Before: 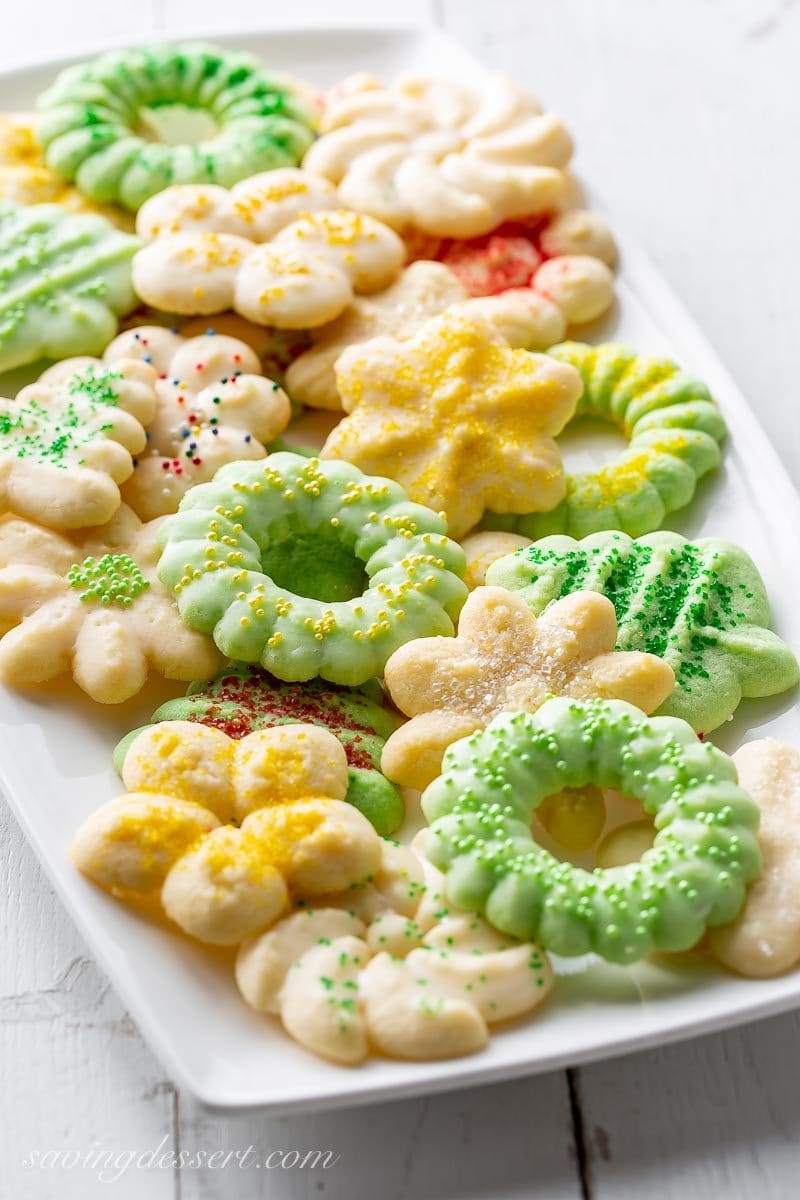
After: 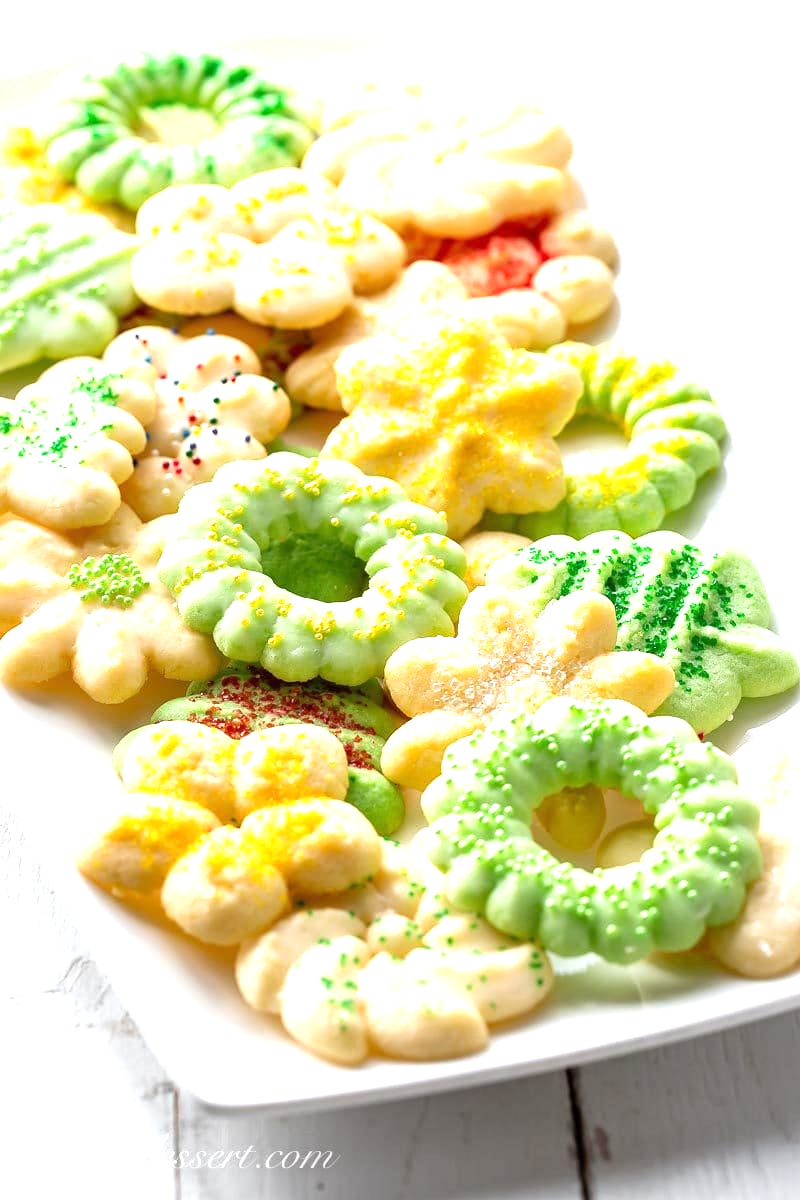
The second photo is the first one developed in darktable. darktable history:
exposure: exposure 0.812 EV, compensate highlight preservation false
